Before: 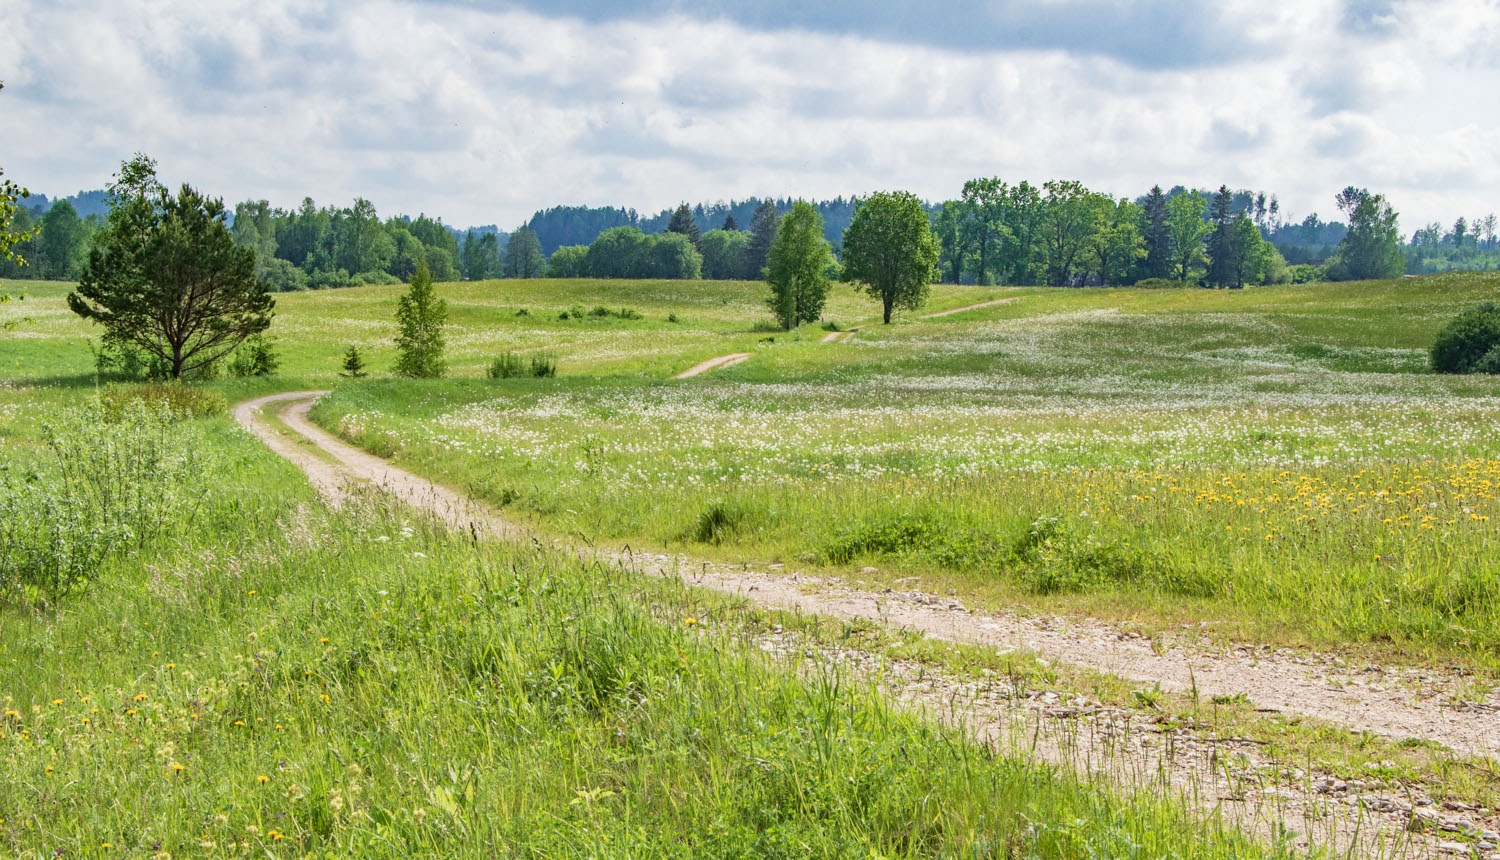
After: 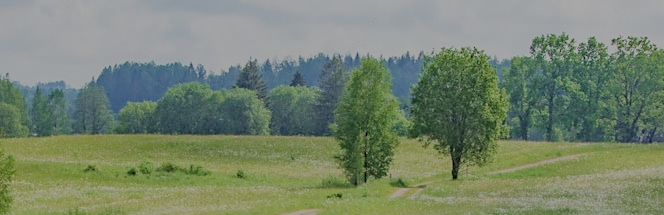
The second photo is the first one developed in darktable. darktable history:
crop: left 28.803%, top 16.857%, right 26.866%, bottom 58.051%
sharpen: amount 0.202
filmic rgb: black relative exposure -7.99 EV, white relative exposure 8 EV, target black luminance 0%, hardness 2.46, latitude 75.88%, contrast 0.569, shadows ↔ highlights balance 0.015%
